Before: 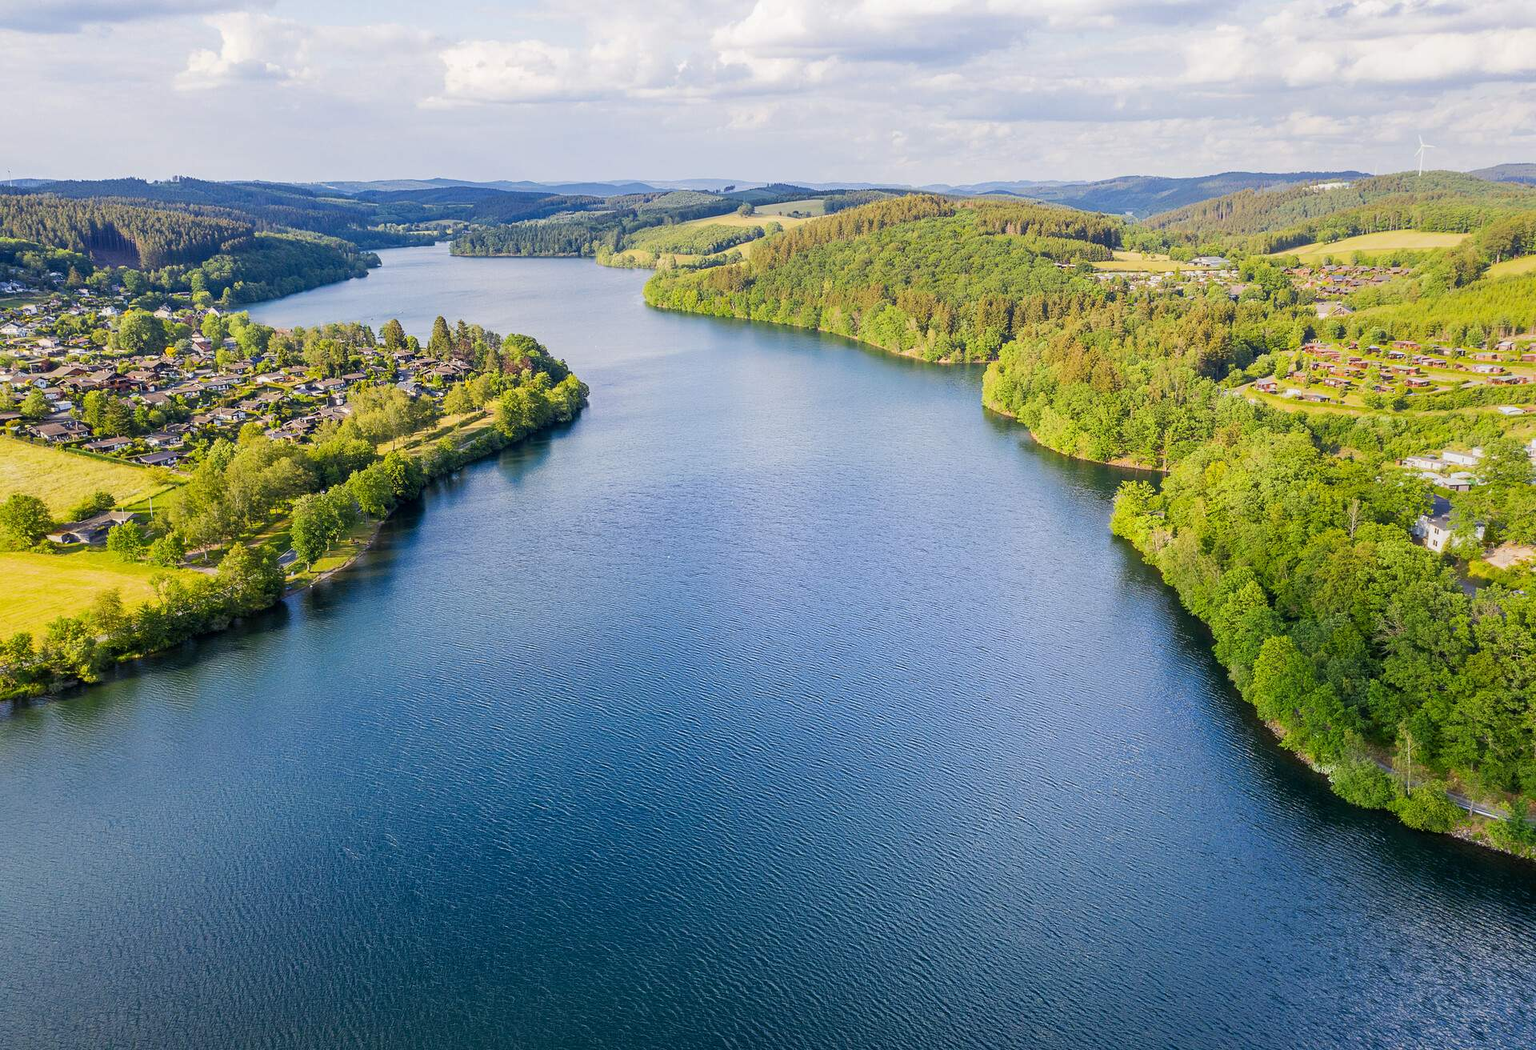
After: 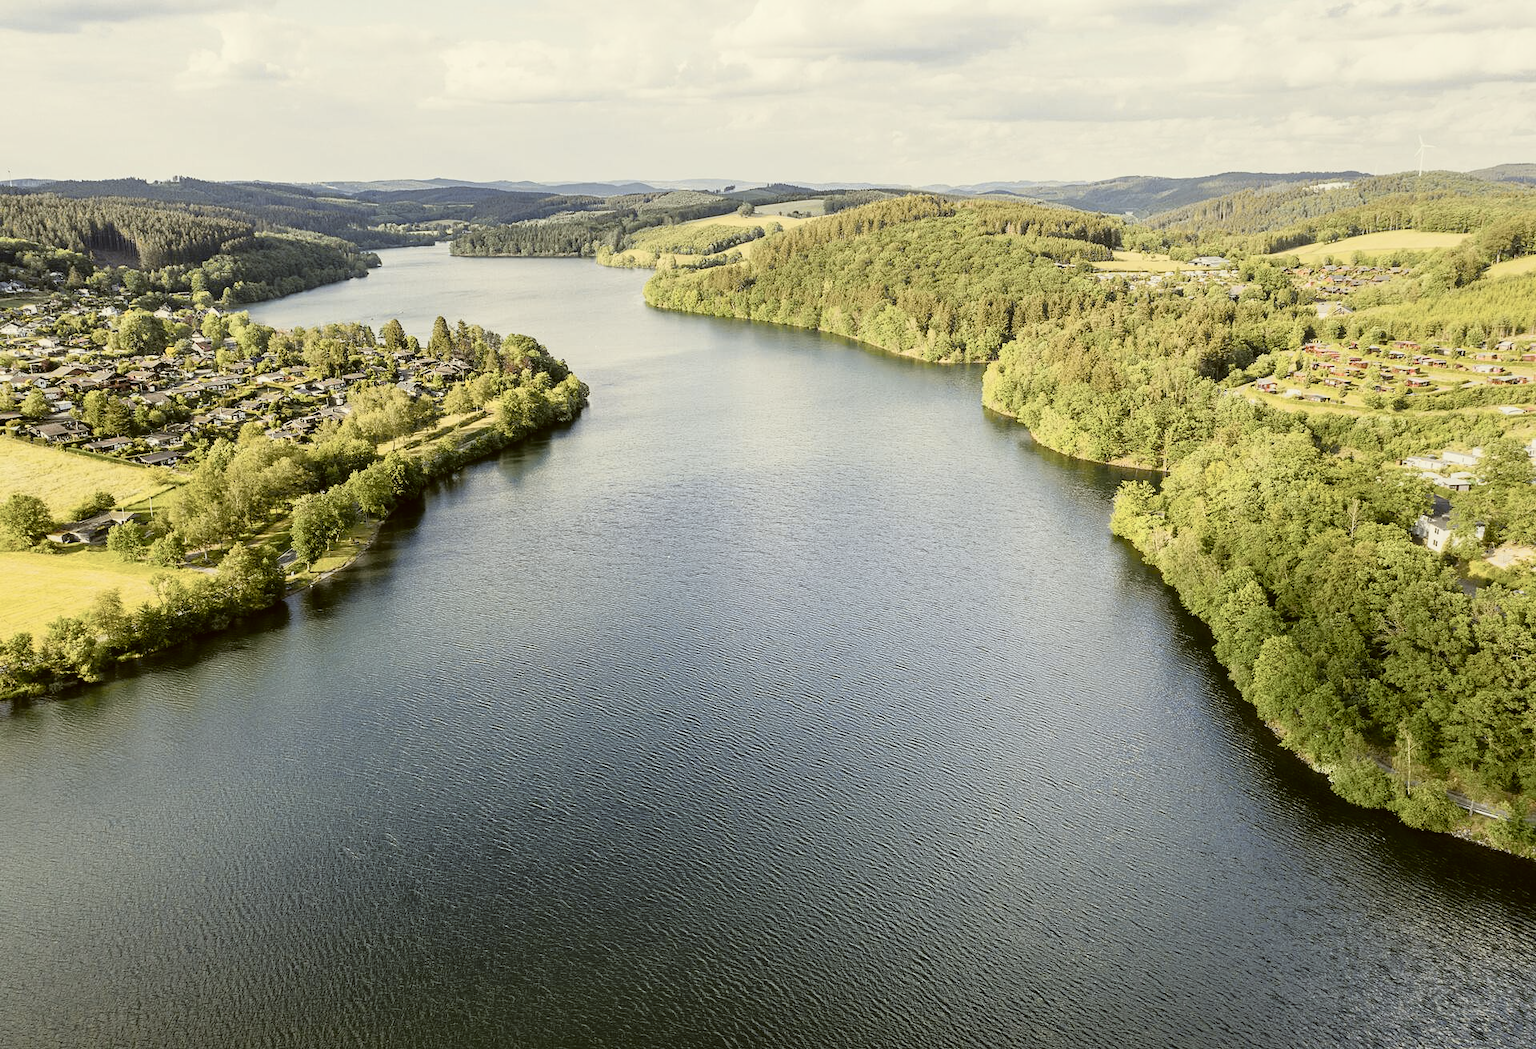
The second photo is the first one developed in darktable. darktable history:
contrast brightness saturation: contrast 0.099, saturation -0.362
color correction: highlights a* -1.46, highlights b* 10.23, shadows a* 0.288, shadows b* 19.72
tone curve: curves: ch0 [(0, 0.009) (0.105, 0.08) (0.195, 0.18) (0.283, 0.316) (0.384, 0.434) (0.485, 0.531) (0.638, 0.69) (0.81, 0.872) (1, 0.977)]; ch1 [(0, 0) (0.161, 0.092) (0.35, 0.33) (0.379, 0.401) (0.456, 0.469) (0.502, 0.5) (0.525, 0.514) (0.586, 0.617) (0.635, 0.655) (1, 1)]; ch2 [(0, 0) (0.371, 0.362) (0.437, 0.437) (0.48, 0.49) (0.53, 0.515) (0.56, 0.571) (0.622, 0.606) (1, 1)], color space Lab, independent channels, preserve colors none
